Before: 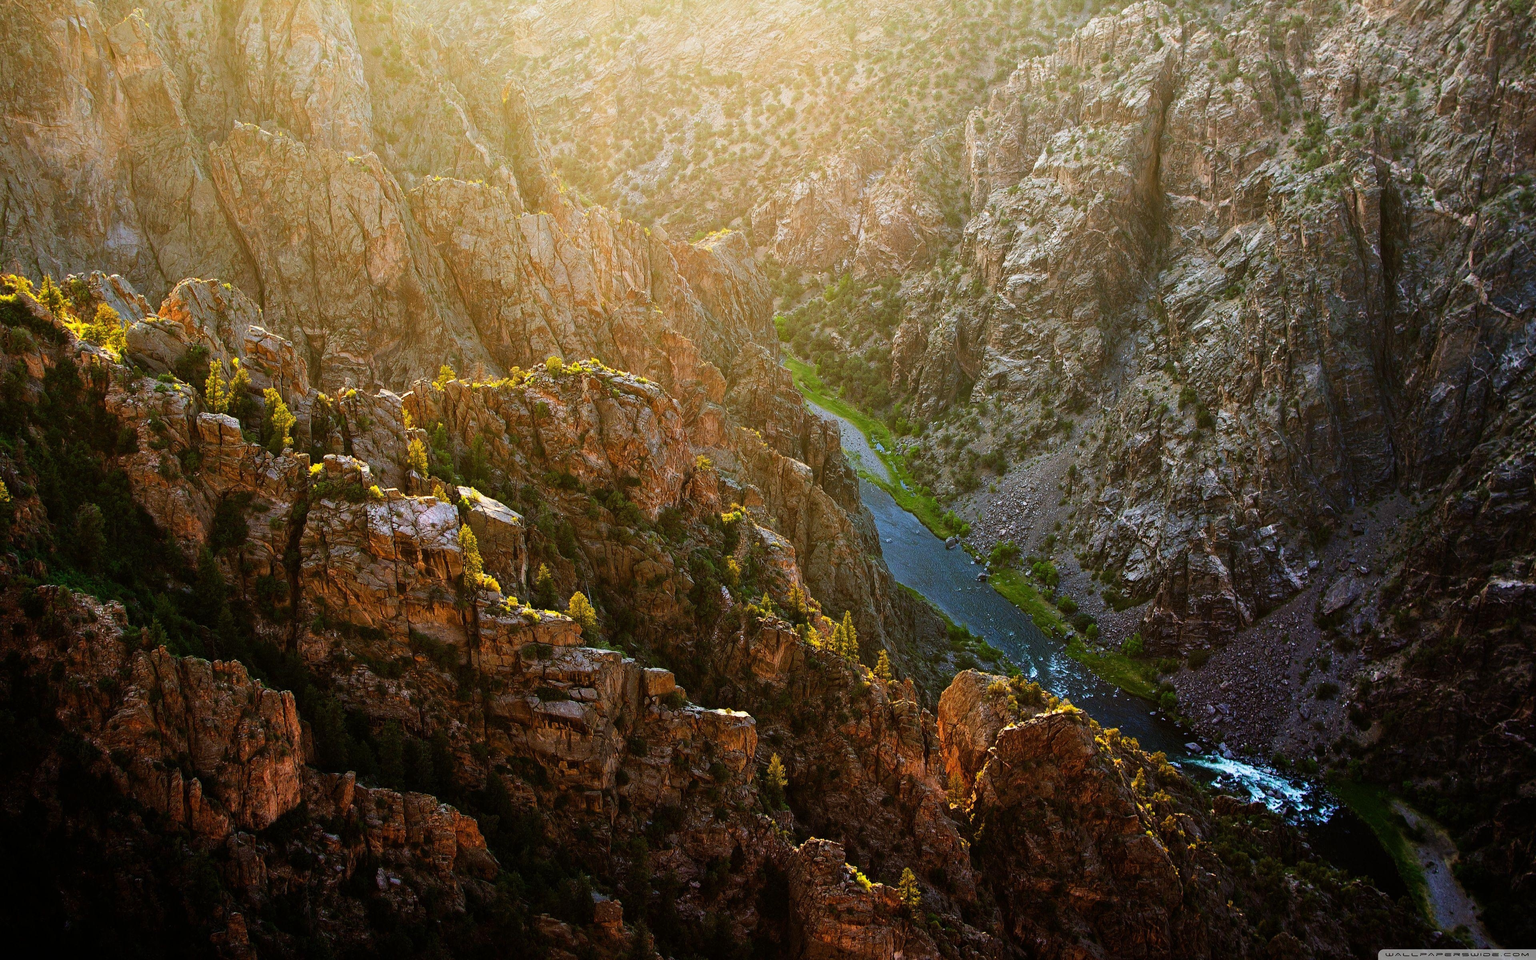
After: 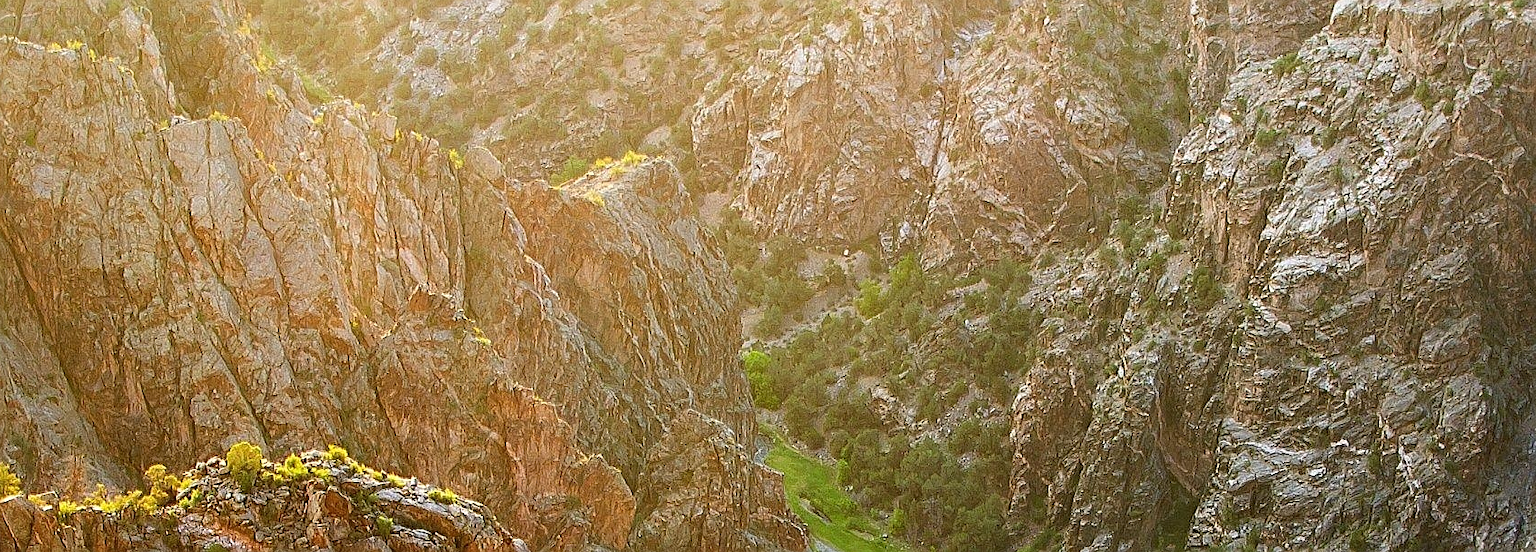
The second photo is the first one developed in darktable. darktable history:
crop: left 29.074%, top 16.842%, right 26.815%, bottom 57.766%
sharpen: amount 0.495
